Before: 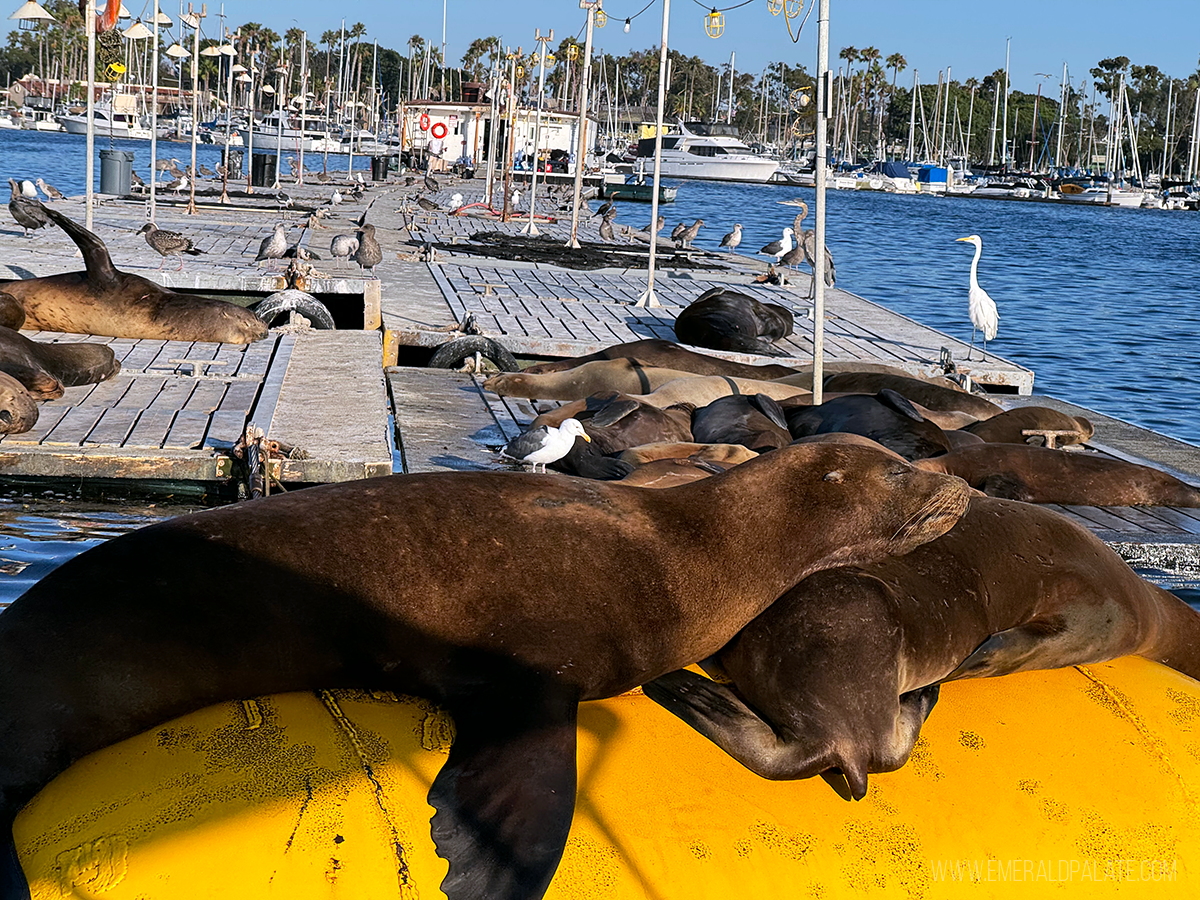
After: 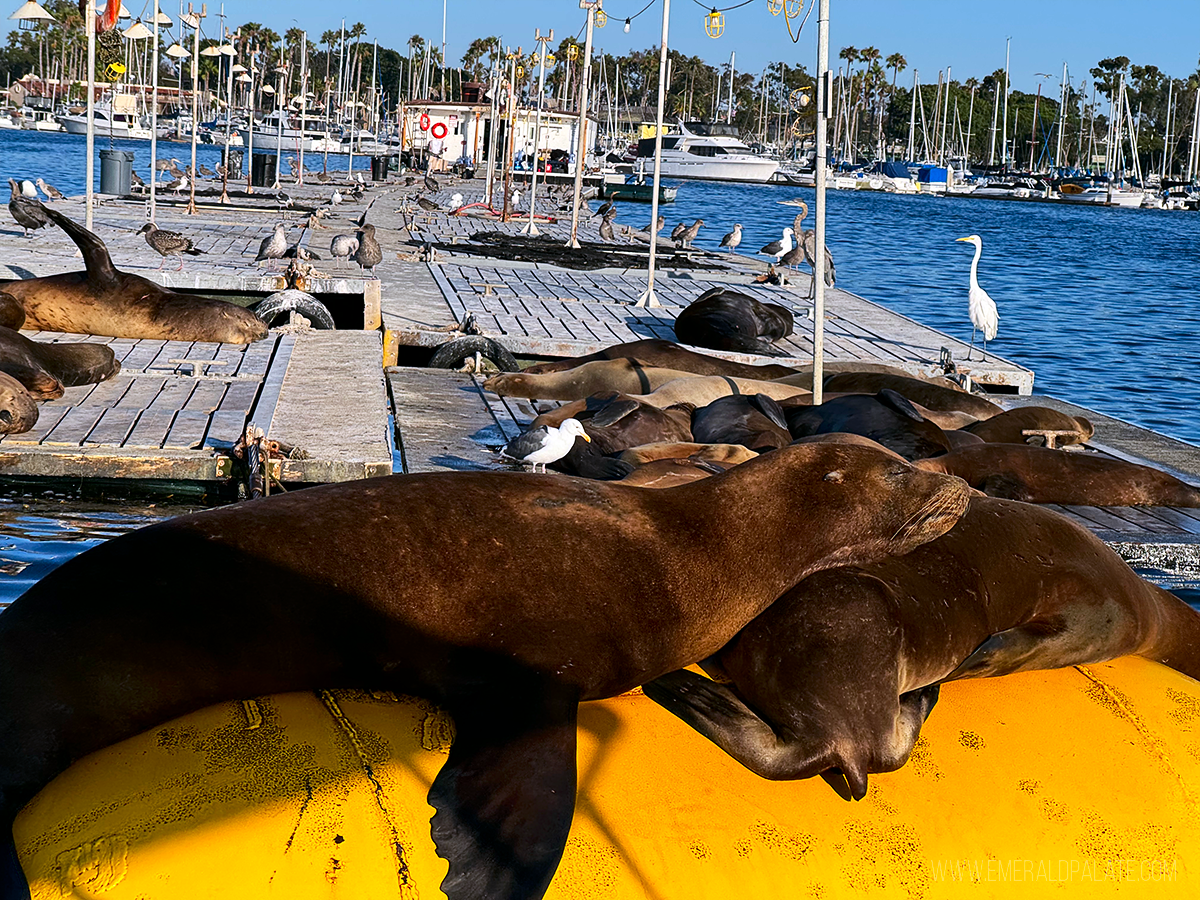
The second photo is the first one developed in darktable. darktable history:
contrast brightness saturation: contrast 0.128, brightness -0.053, saturation 0.162
